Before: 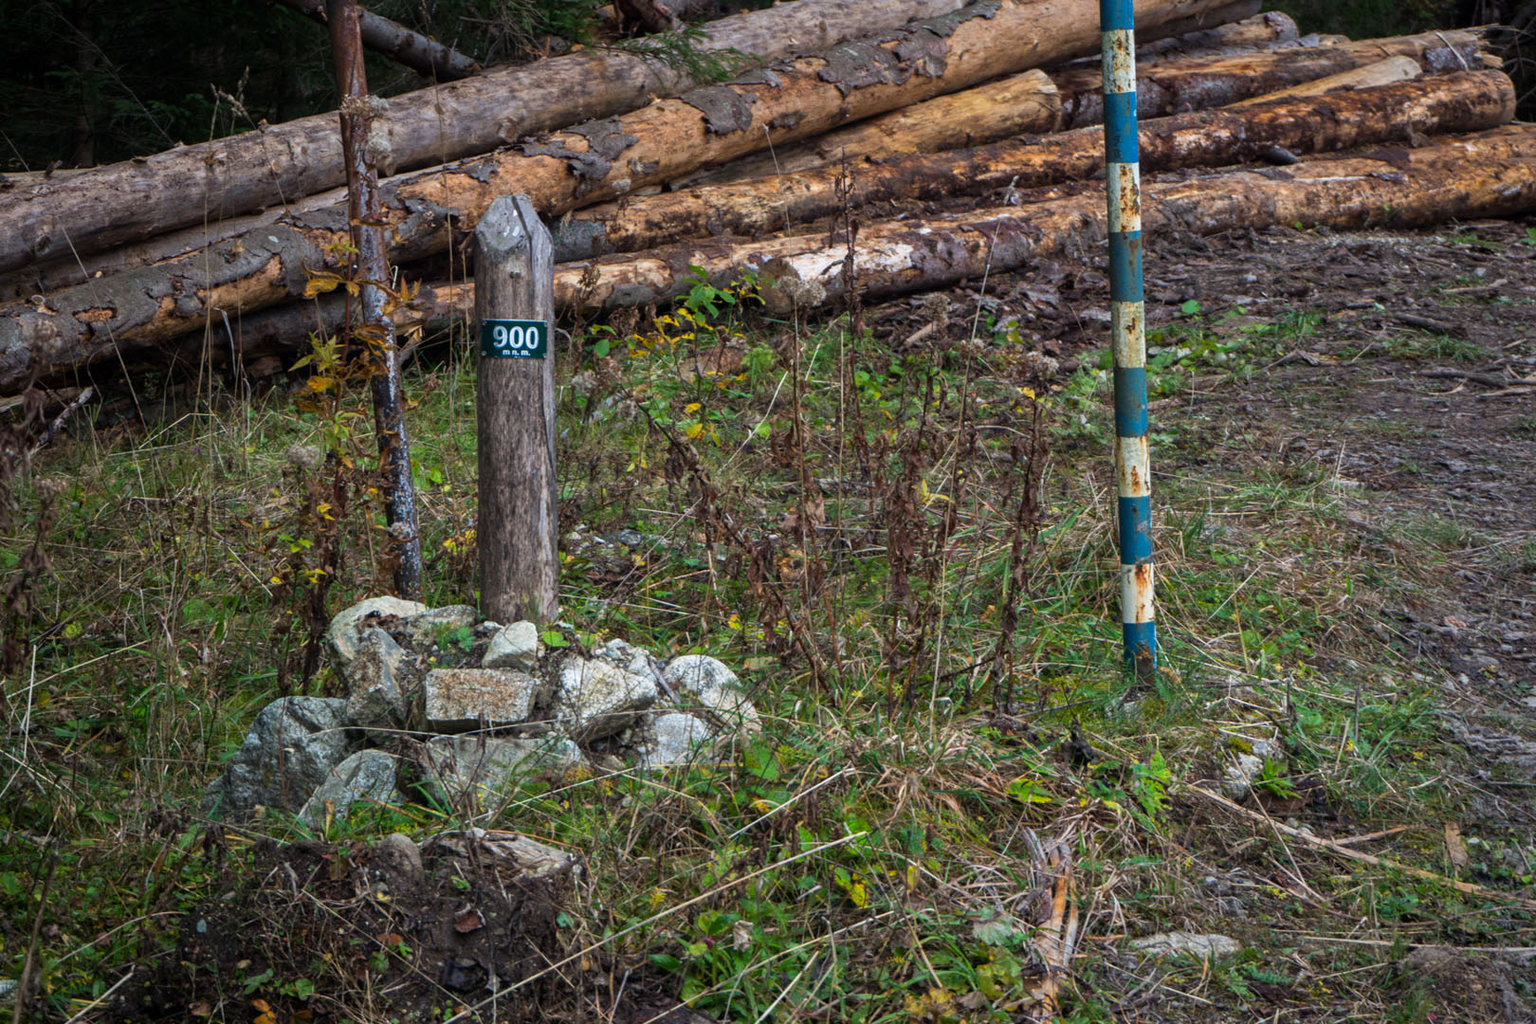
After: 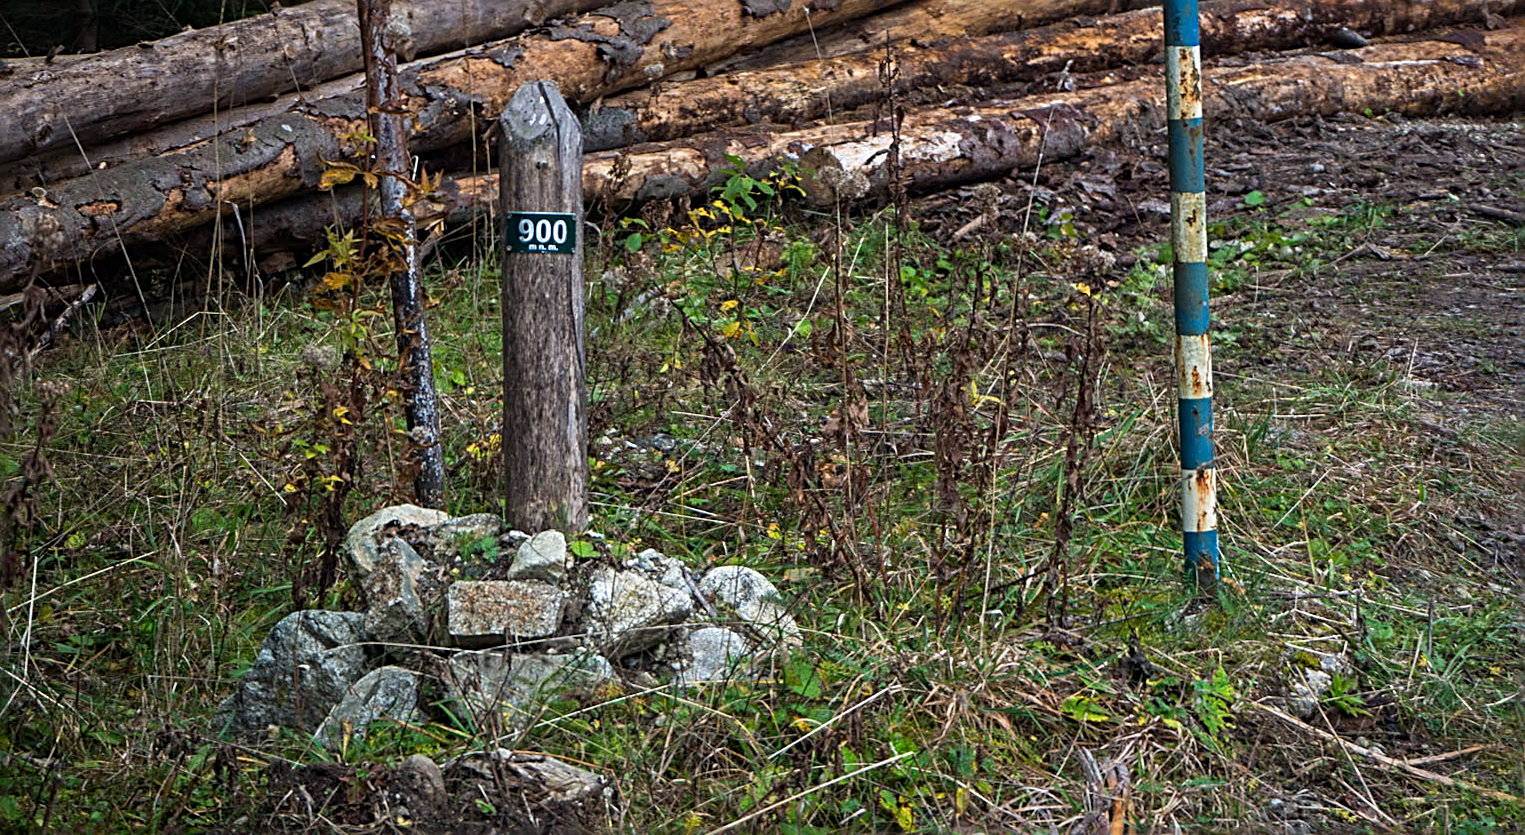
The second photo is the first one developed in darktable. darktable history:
sharpen: radius 3.021, amount 0.773
crop and rotate: angle 0.084°, top 11.577%, right 5.642%, bottom 10.864%
